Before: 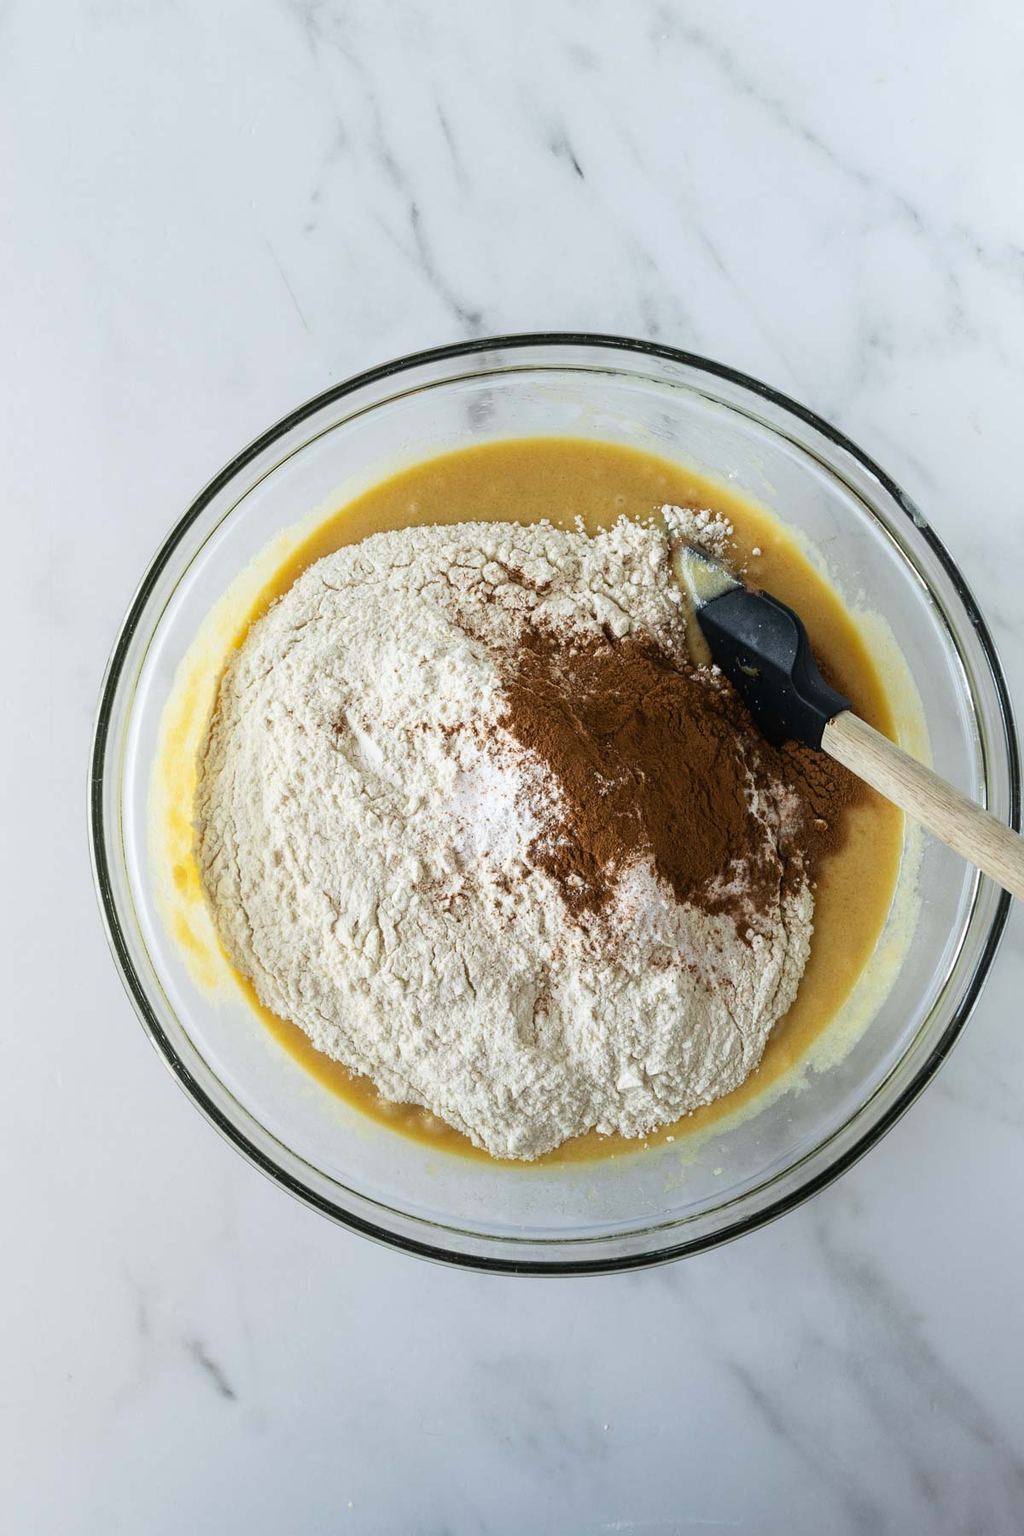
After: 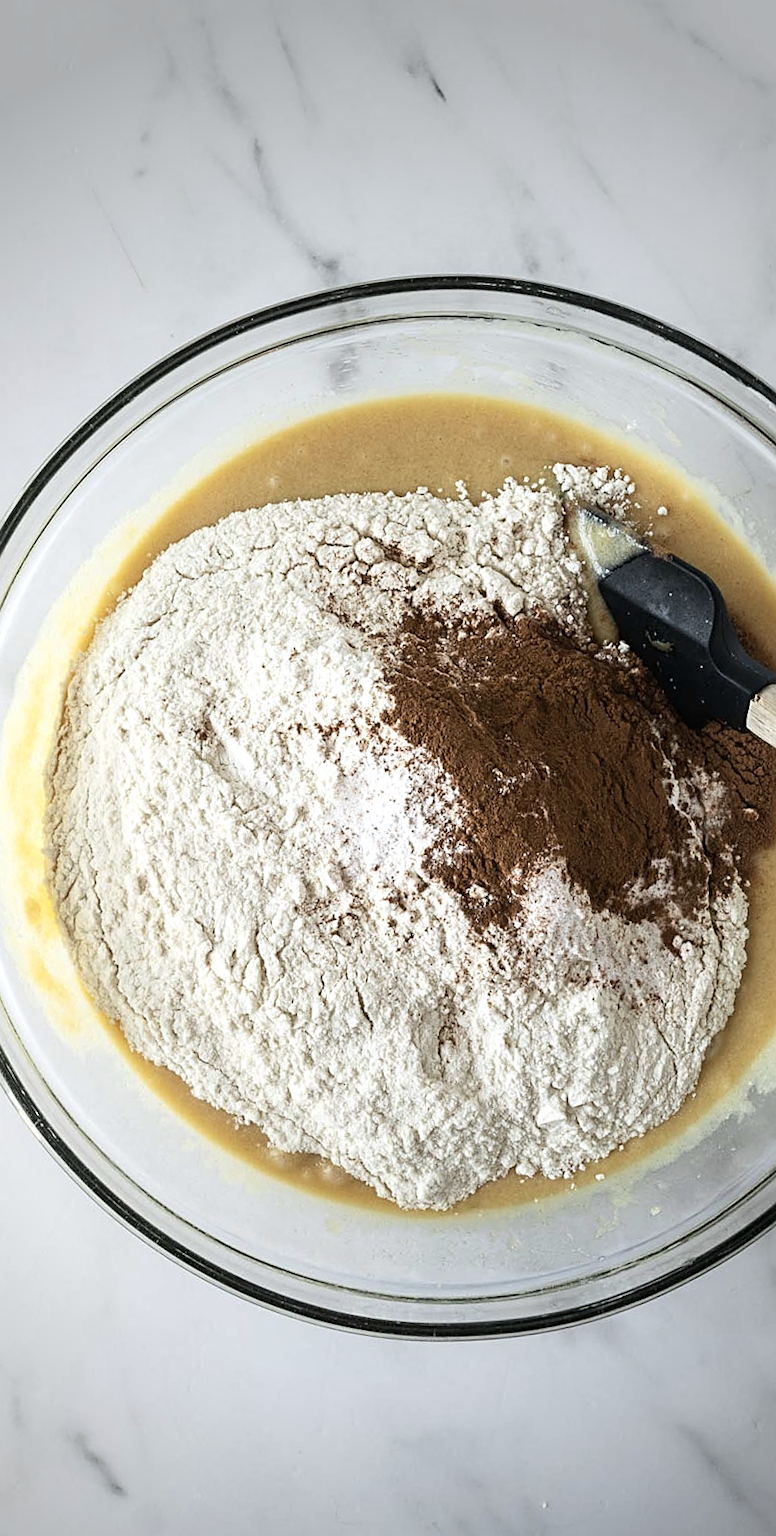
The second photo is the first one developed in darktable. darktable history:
crop and rotate: left 15.754%, right 17.579%
exposure: exposure 0.217 EV, compensate highlight preservation false
contrast brightness saturation: contrast 0.1, saturation -0.3
sharpen: on, module defaults
rotate and perspective: rotation -3°, crop left 0.031, crop right 0.968, crop top 0.07, crop bottom 0.93
vignetting: fall-off start 64.63%, center (-0.034, 0.148), width/height ratio 0.881
